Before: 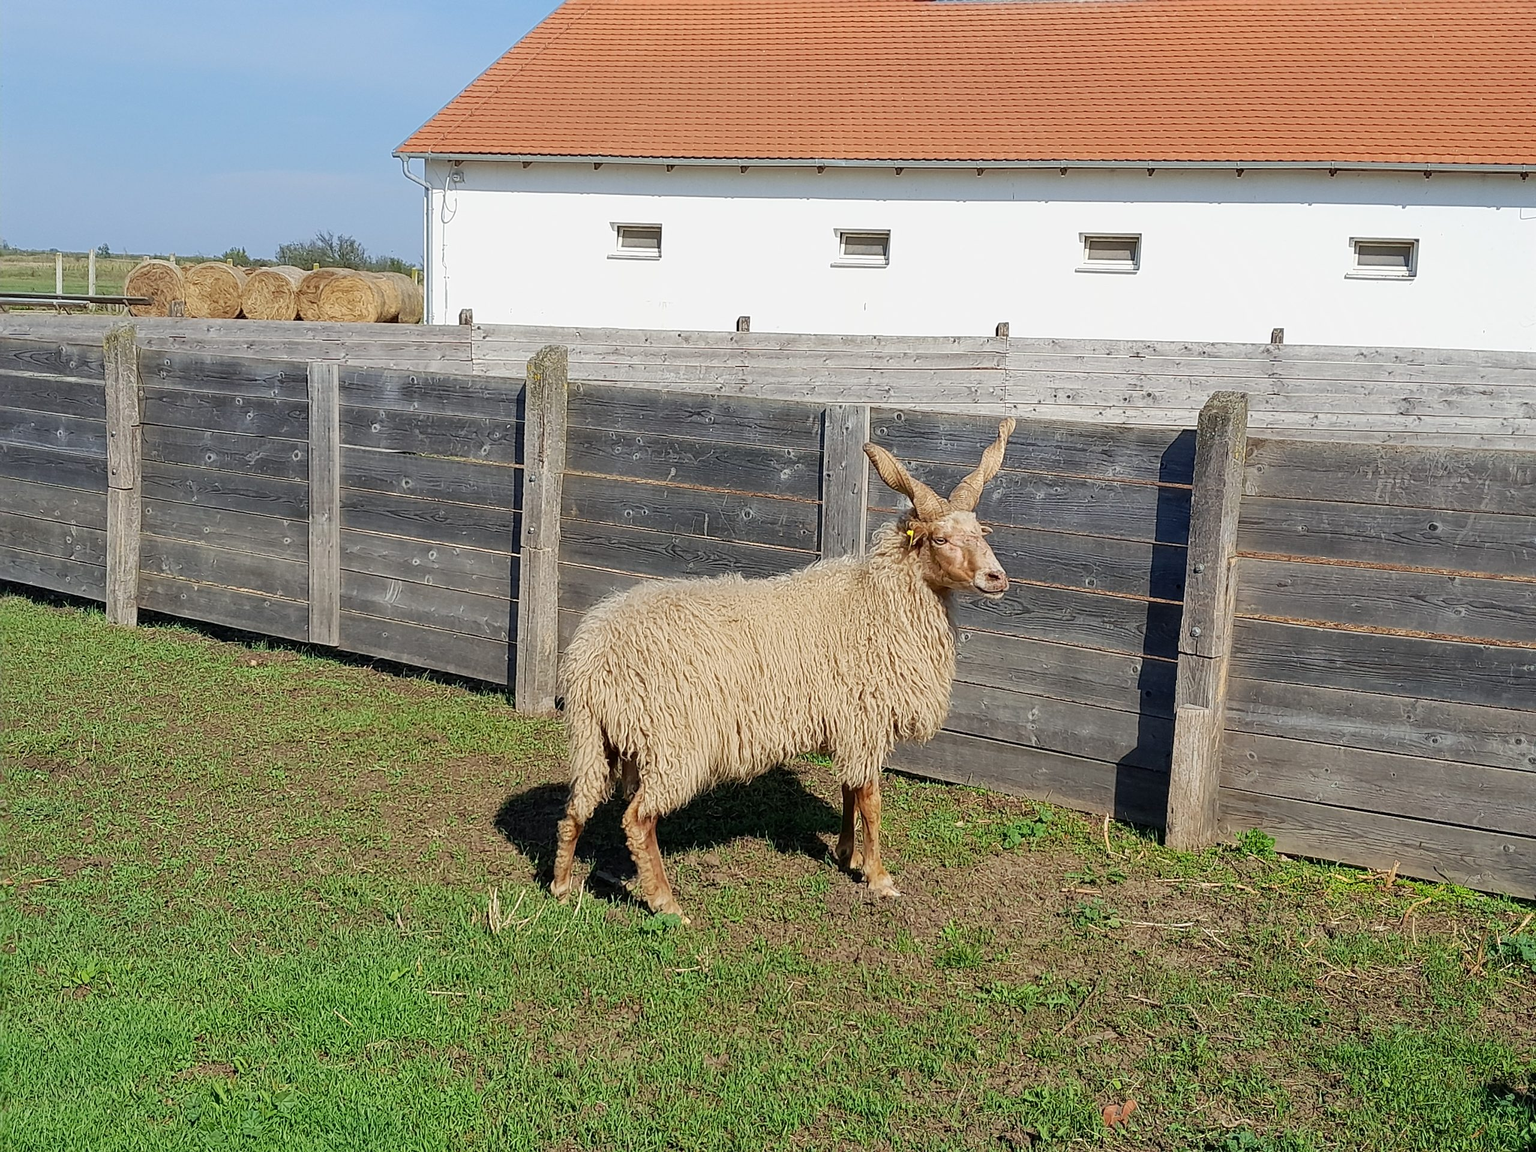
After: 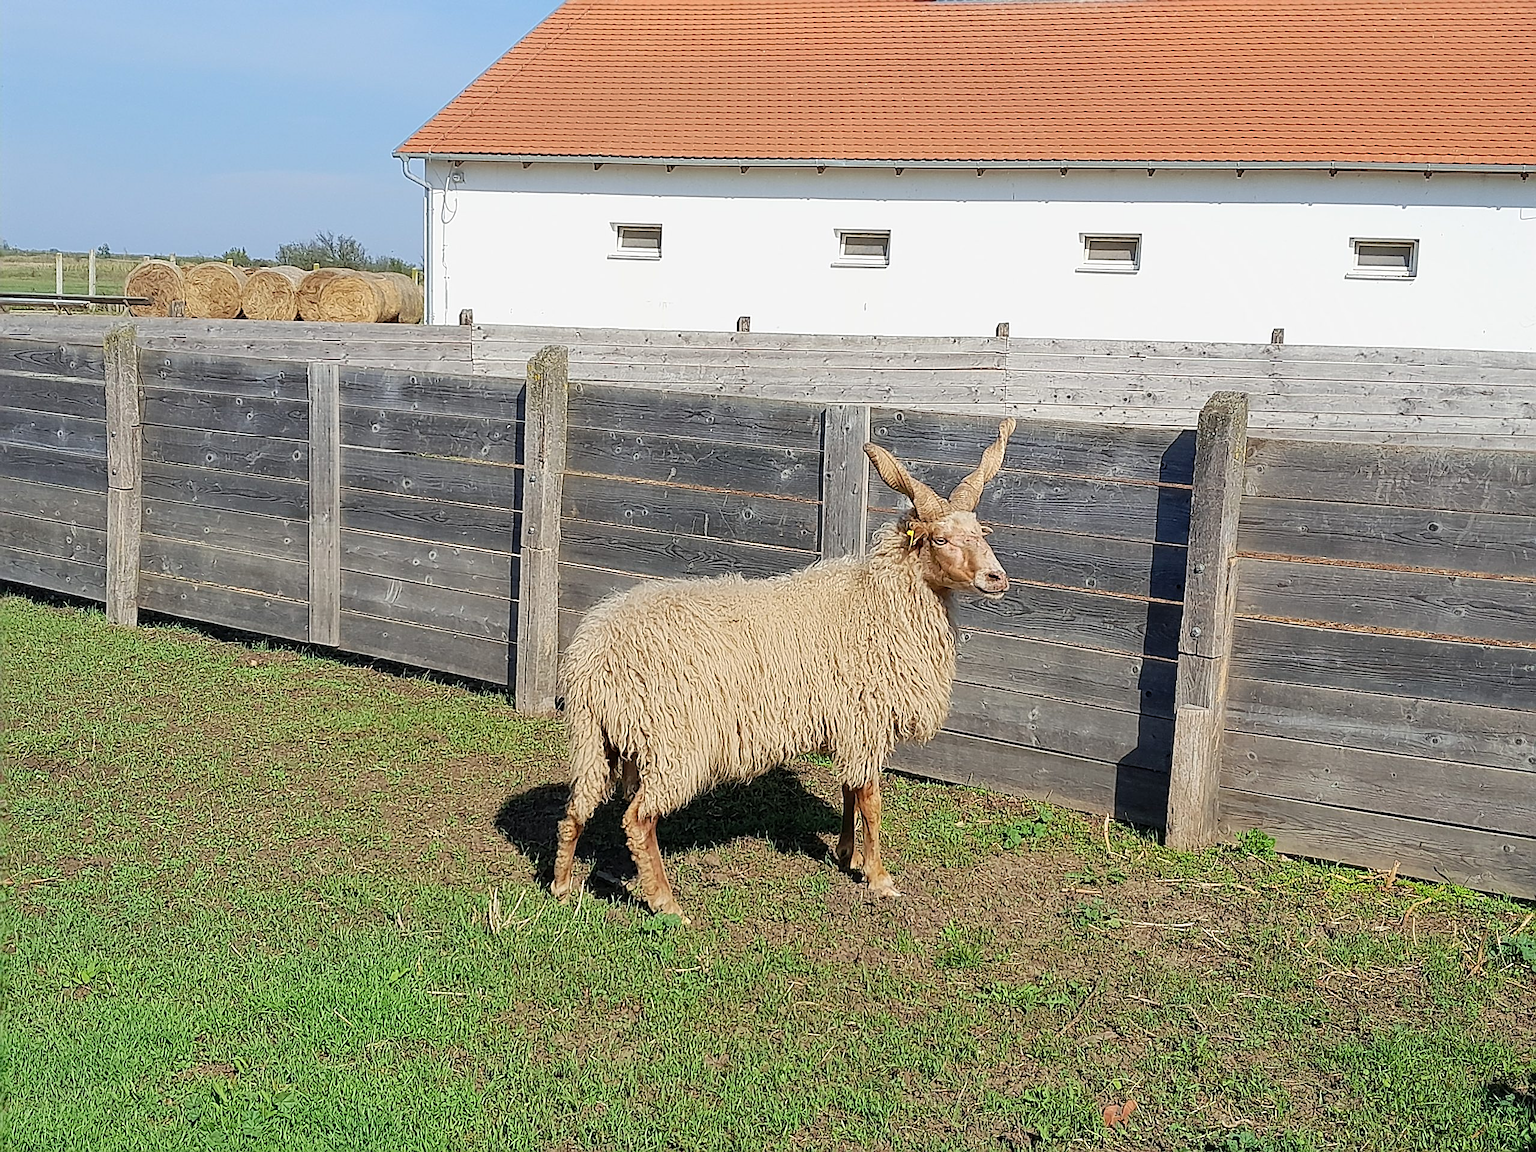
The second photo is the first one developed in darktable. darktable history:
contrast brightness saturation: contrast 0.05, brightness 0.06, saturation 0.01
sharpen: on, module defaults
